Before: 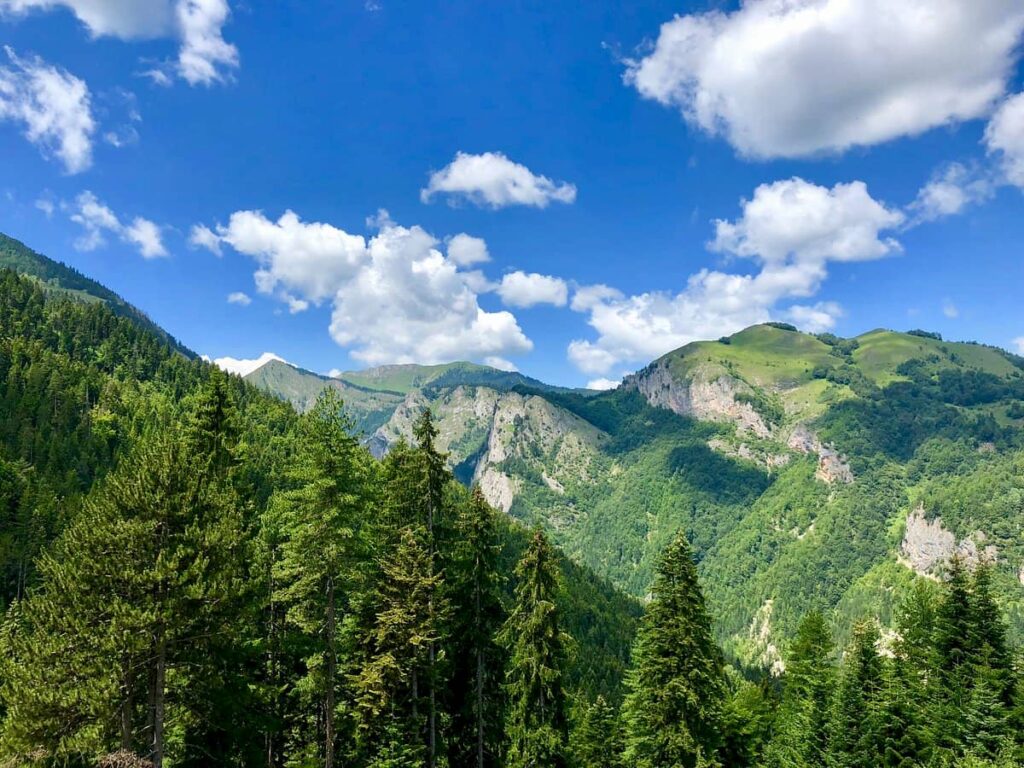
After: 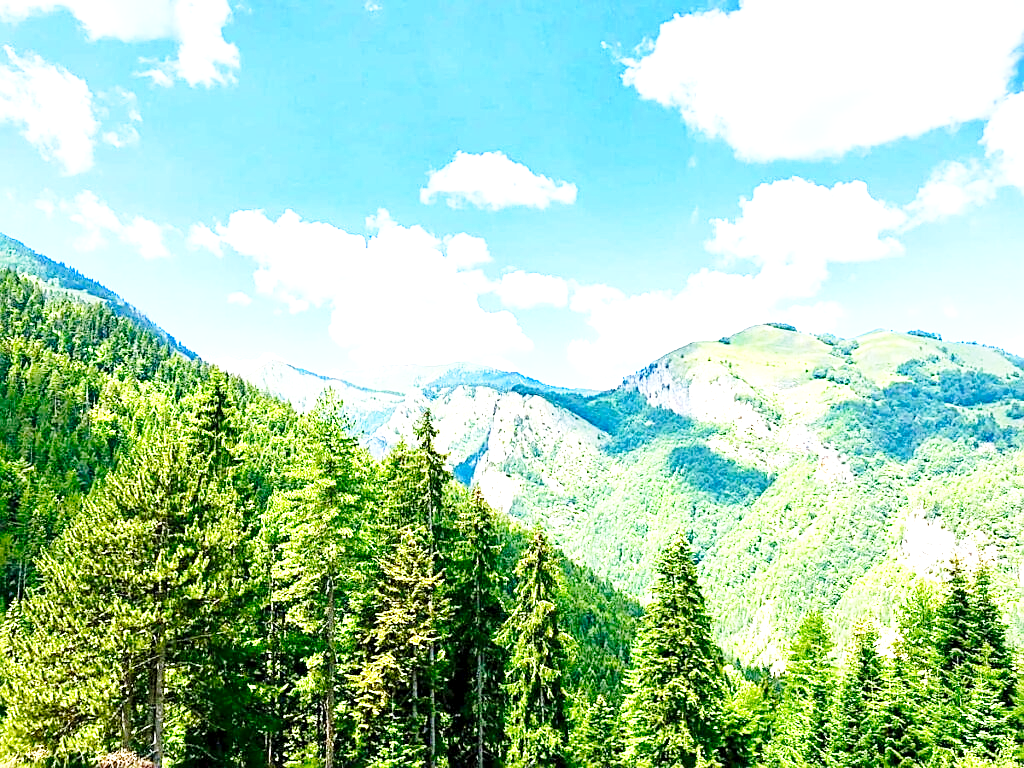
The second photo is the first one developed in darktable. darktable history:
contrast brightness saturation: saturation 0.129
sharpen: on, module defaults
base curve: curves: ch0 [(0, 0) (0.028, 0.03) (0.121, 0.232) (0.46, 0.748) (0.859, 0.968) (1, 1)], preserve colors none
exposure: black level correction 0.001, exposure 1.733 EV, compensate highlight preservation false
